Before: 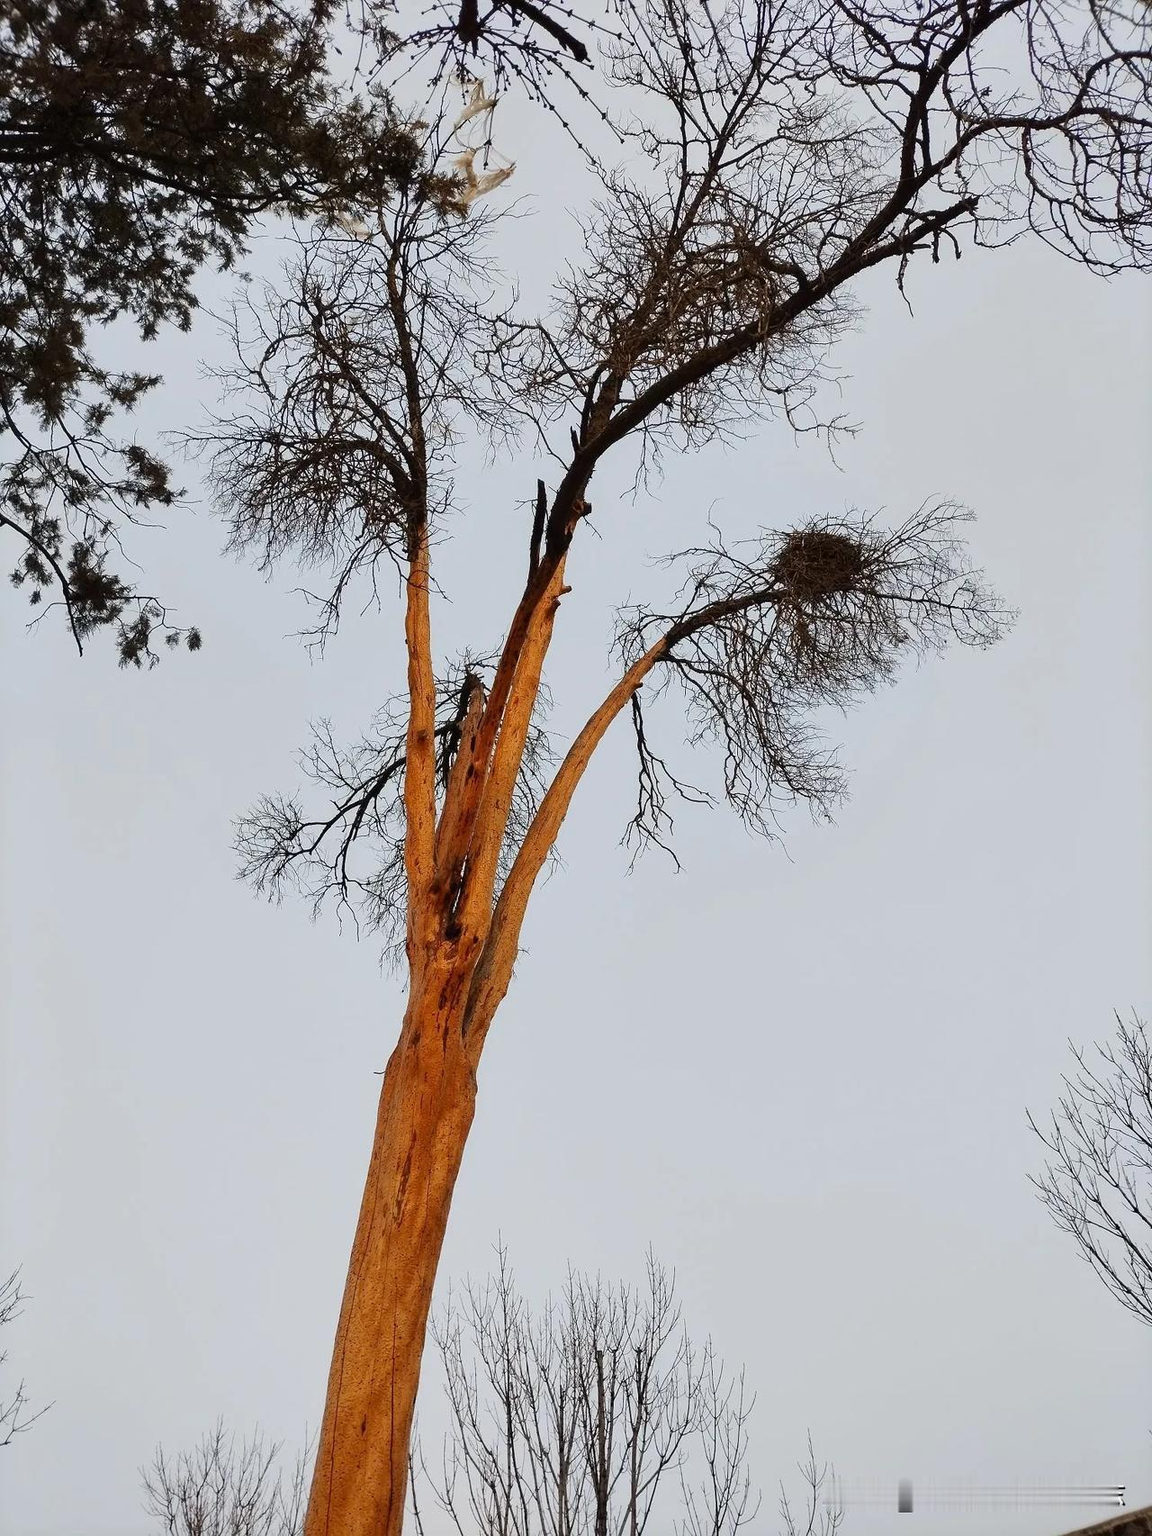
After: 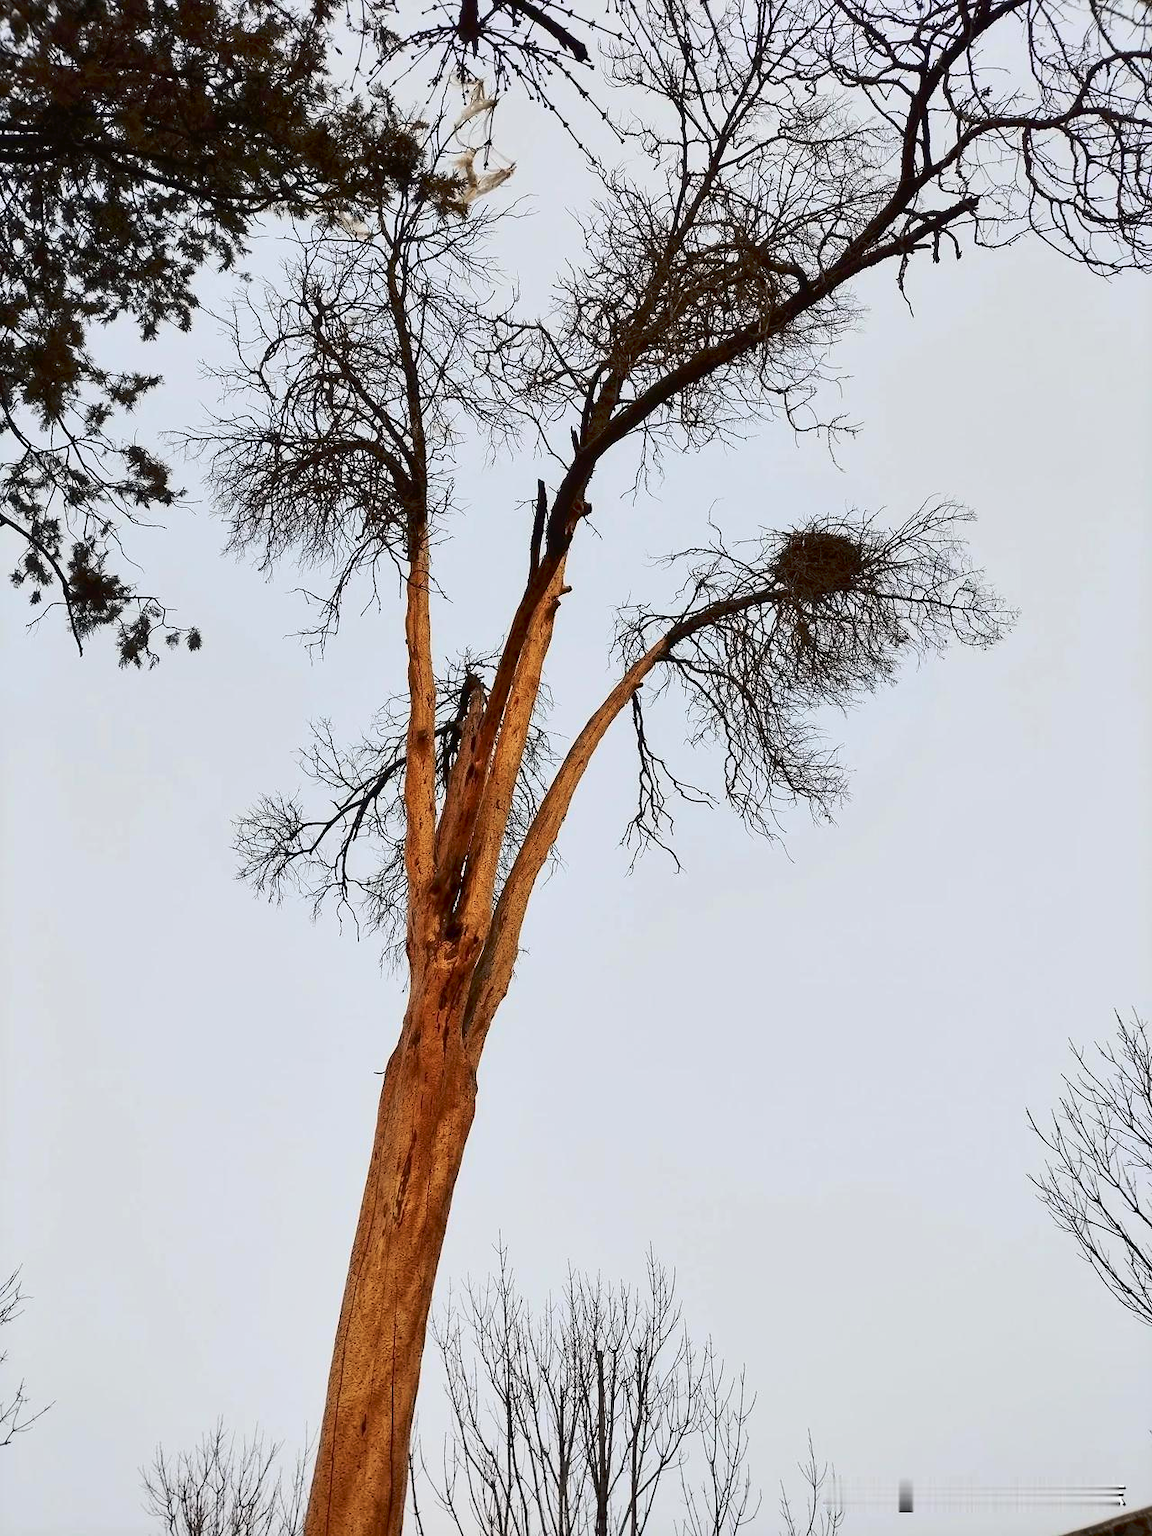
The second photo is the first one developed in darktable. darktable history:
local contrast: mode bilateral grid, contrast 20, coarseness 50, detail 120%, midtone range 0.2
tone curve: curves: ch0 [(0, 0) (0.003, 0.023) (0.011, 0.033) (0.025, 0.057) (0.044, 0.099) (0.069, 0.132) (0.1, 0.155) (0.136, 0.179) (0.177, 0.213) (0.224, 0.255) (0.277, 0.299) (0.335, 0.347) (0.399, 0.407) (0.468, 0.473) (0.543, 0.546) (0.623, 0.619) (0.709, 0.698) (0.801, 0.775) (0.898, 0.871) (1, 1)], preserve colors none
contrast brightness saturation: contrast 0.28
